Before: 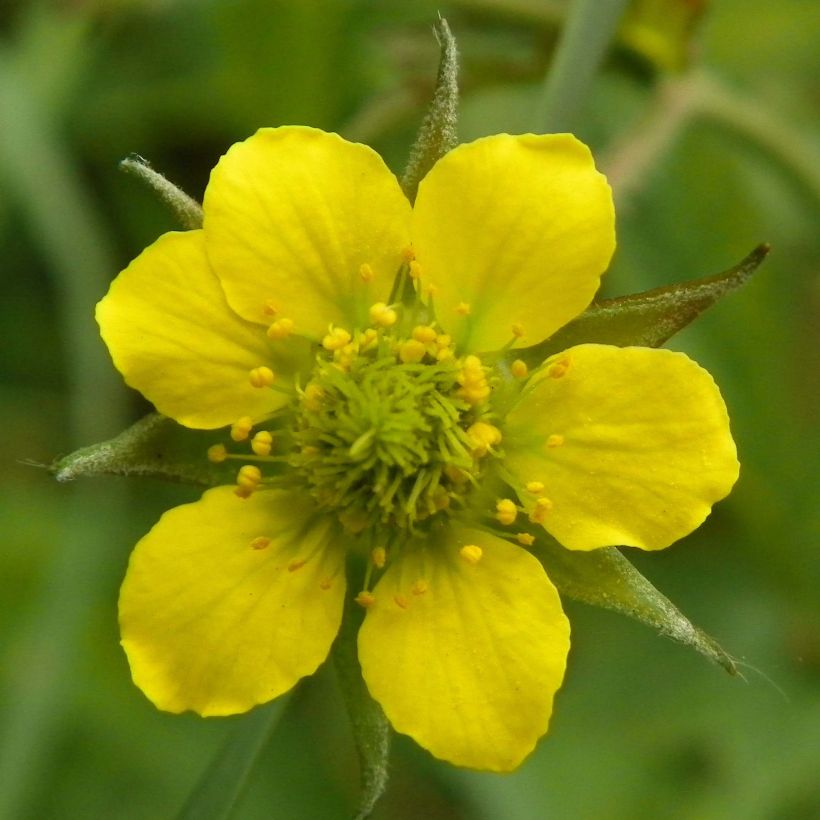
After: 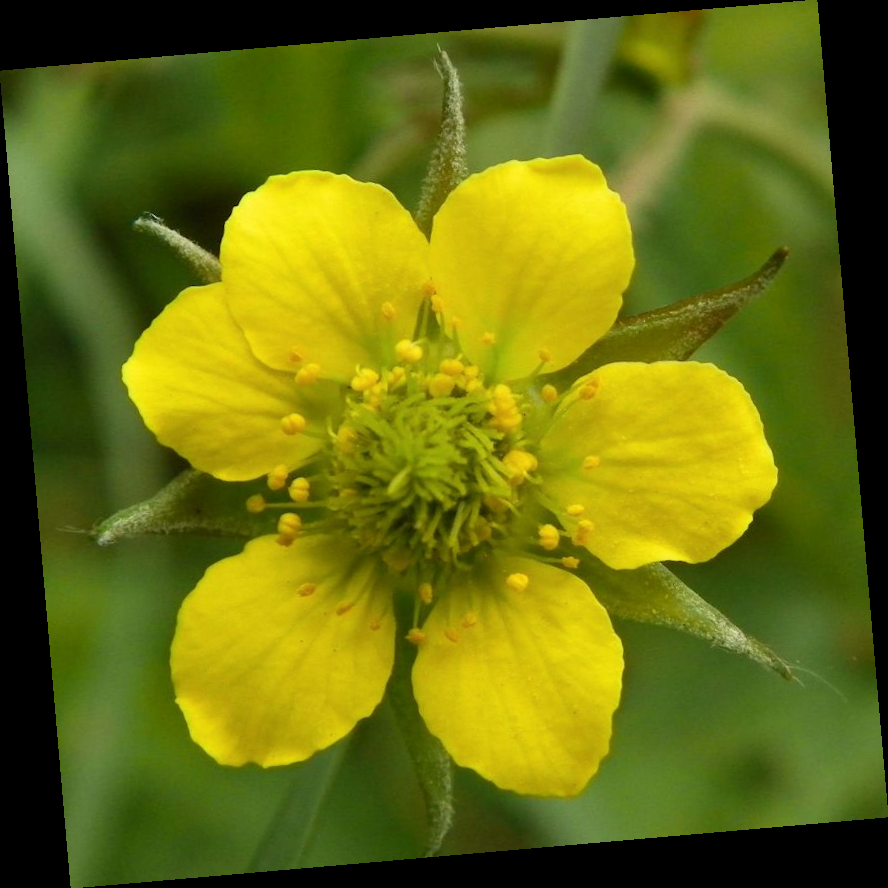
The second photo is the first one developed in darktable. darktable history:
rotate and perspective: rotation -4.98°, automatic cropping off
contrast brightness saturation: contrast 0.07
